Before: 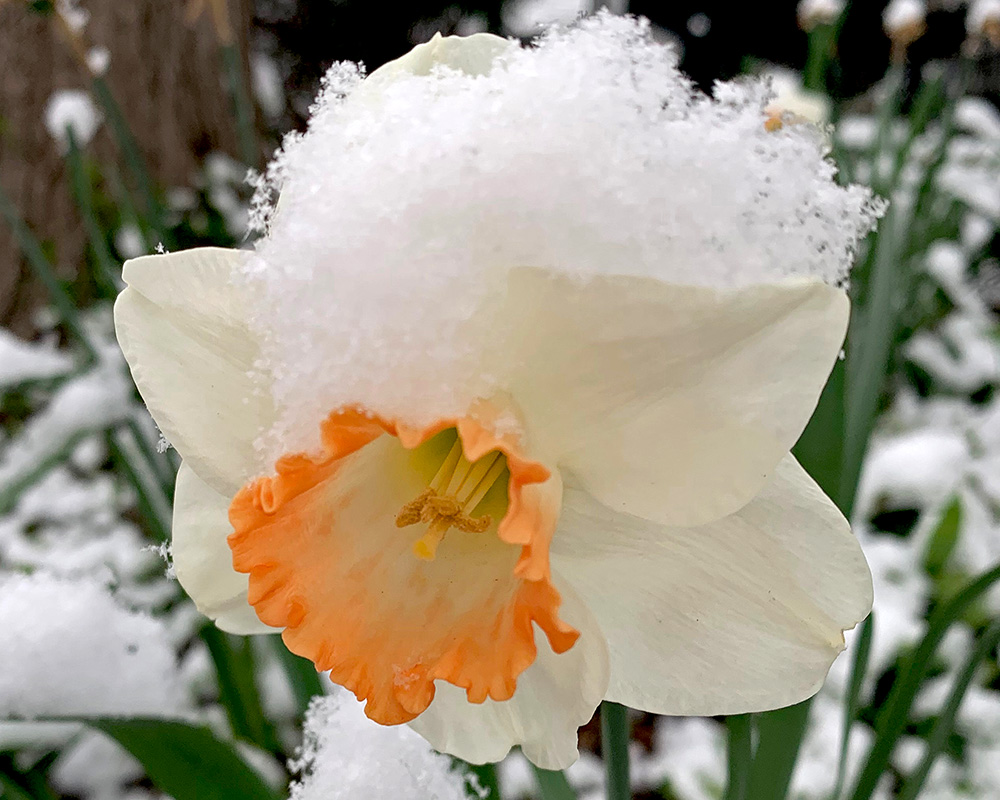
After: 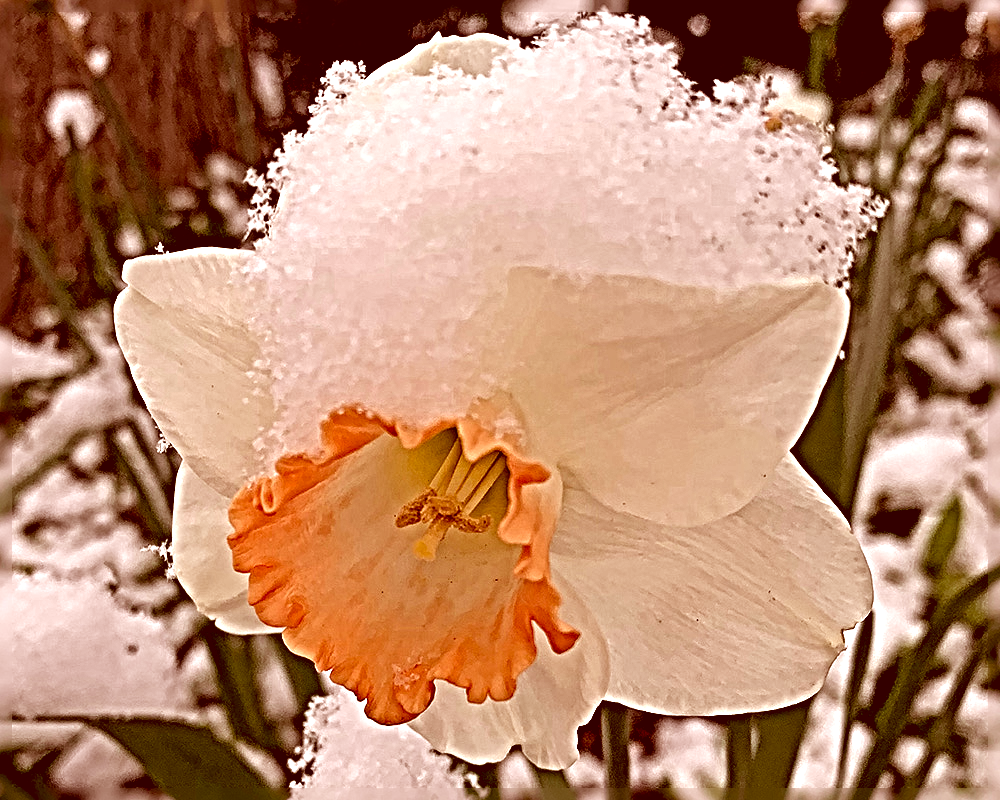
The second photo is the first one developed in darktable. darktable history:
sharpen: radius 6.3, amount 1.8, threshold 0
color correction: highlights a* 9.03, highlights b* 8.71, shadows a* 40, shadows b* 40, saturation 0.8
